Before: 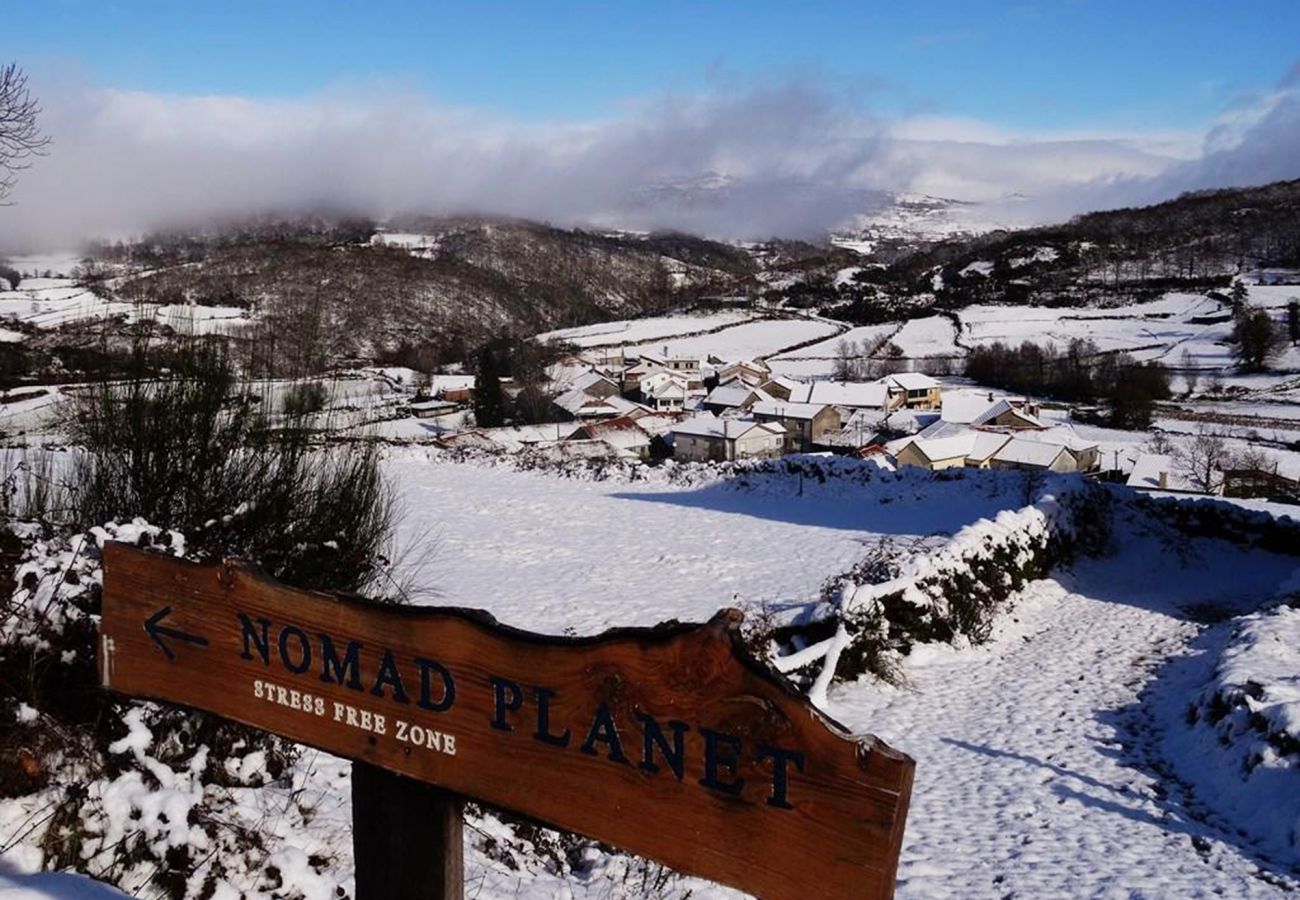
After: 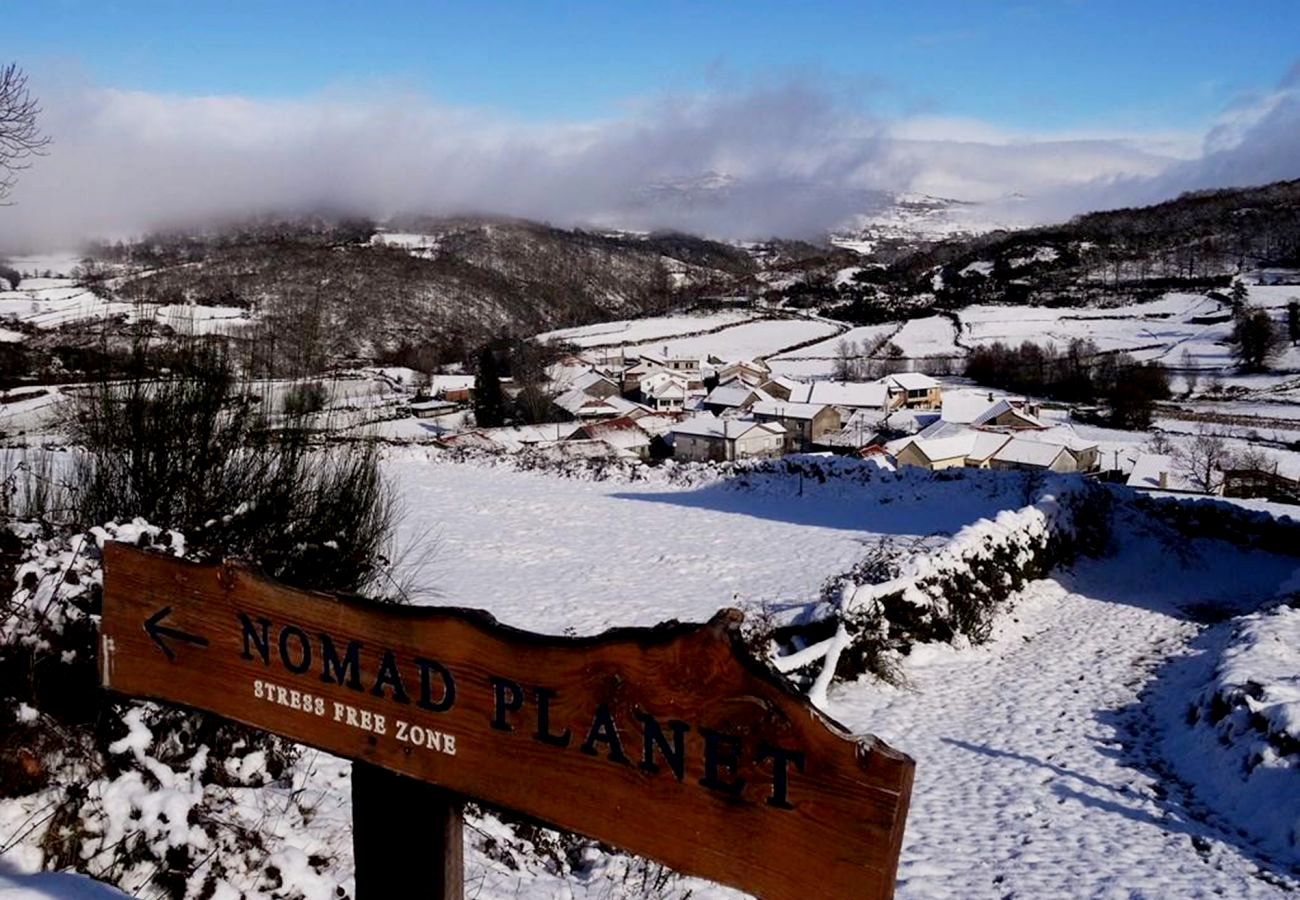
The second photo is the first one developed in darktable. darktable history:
exposure: black level correction 0.004, exposure 0.017 EV, compensate highlight preservation false
